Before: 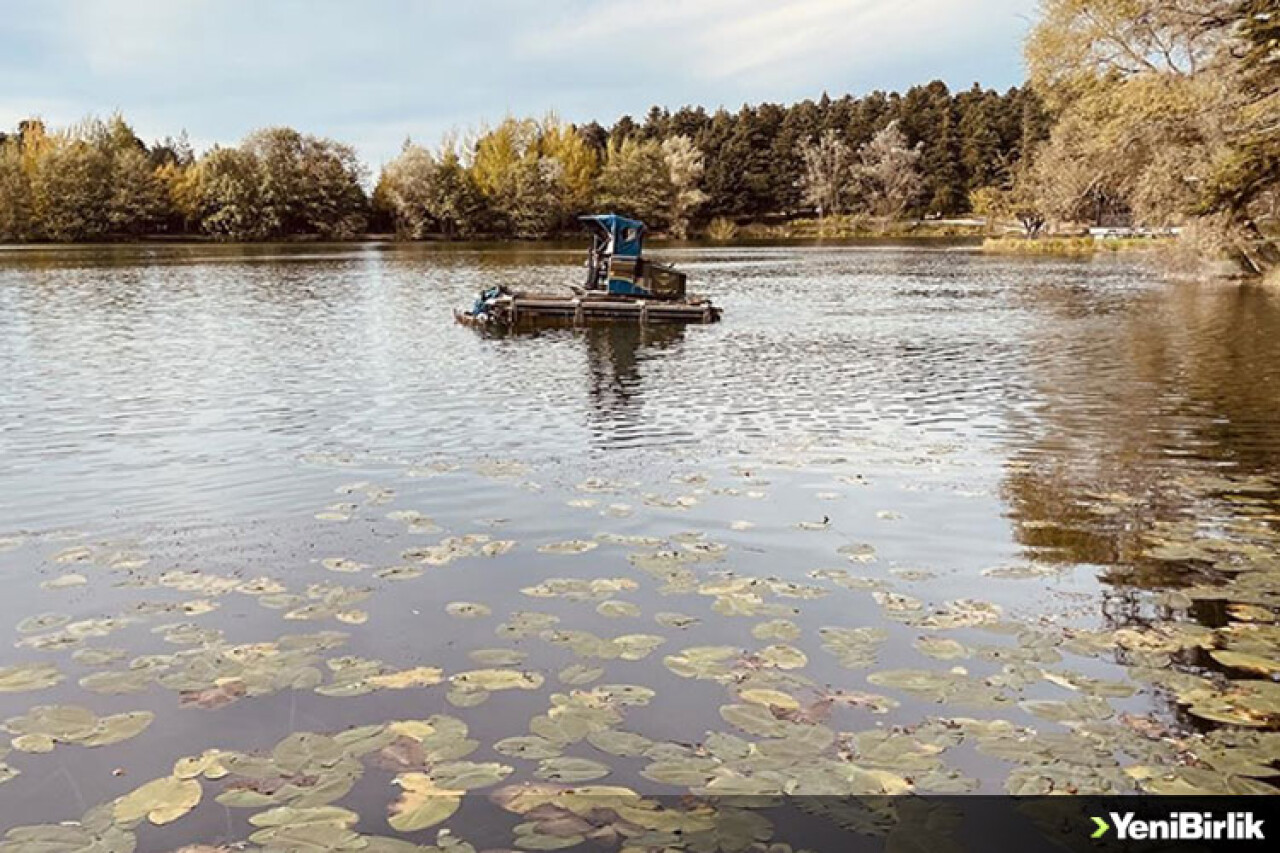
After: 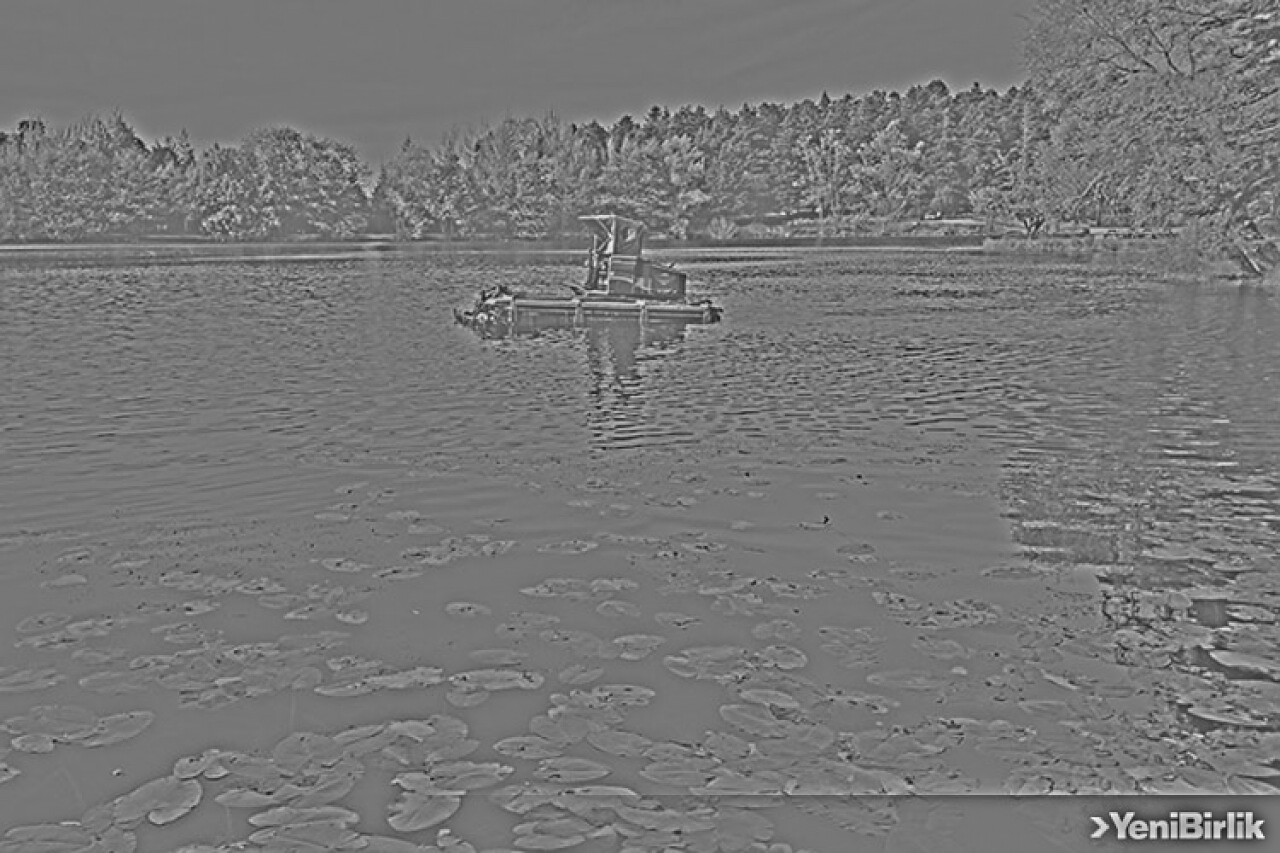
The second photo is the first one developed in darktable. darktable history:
exposure: black level correction -0.003, exposure 0.04 EV, compensate highlight preservation false
local contrast: detail 130%
highpass: sharpness 25.84%, contrast boost 14.94%
white balance: emerald 1
sharpen: radius 1.864, amount 0.398, threshold 1.271
